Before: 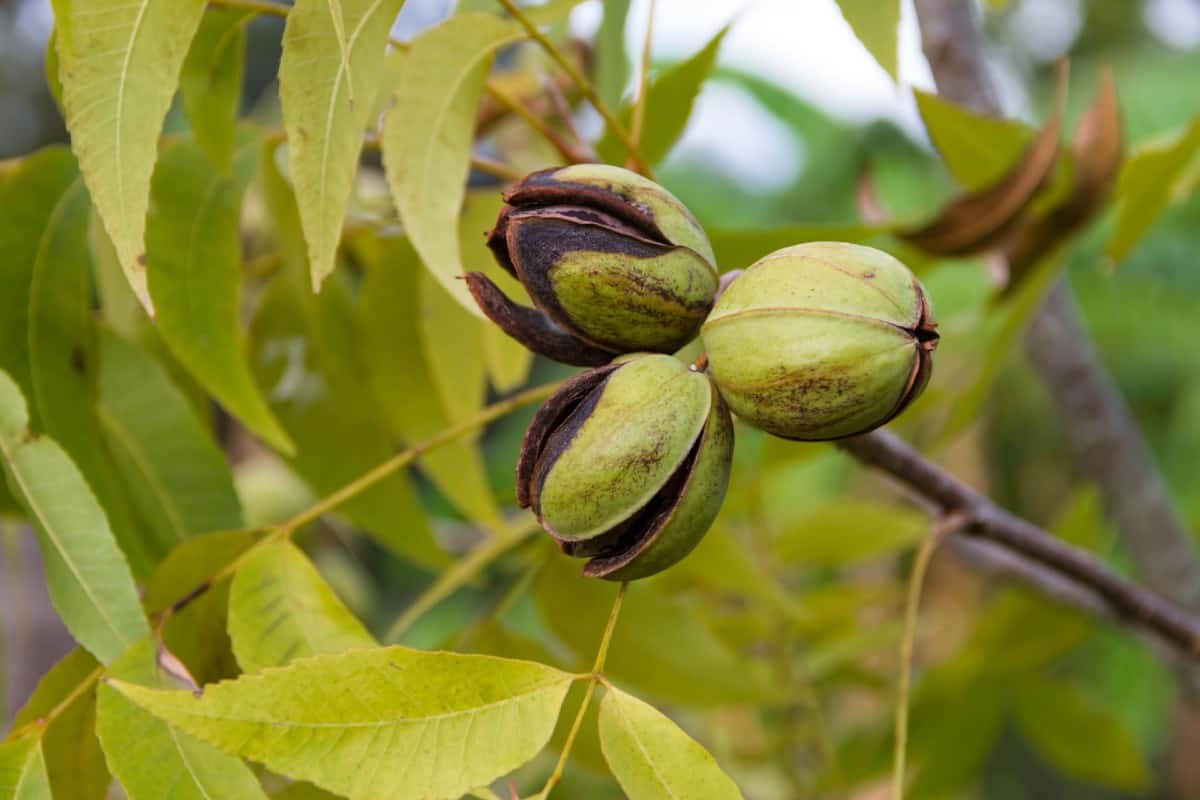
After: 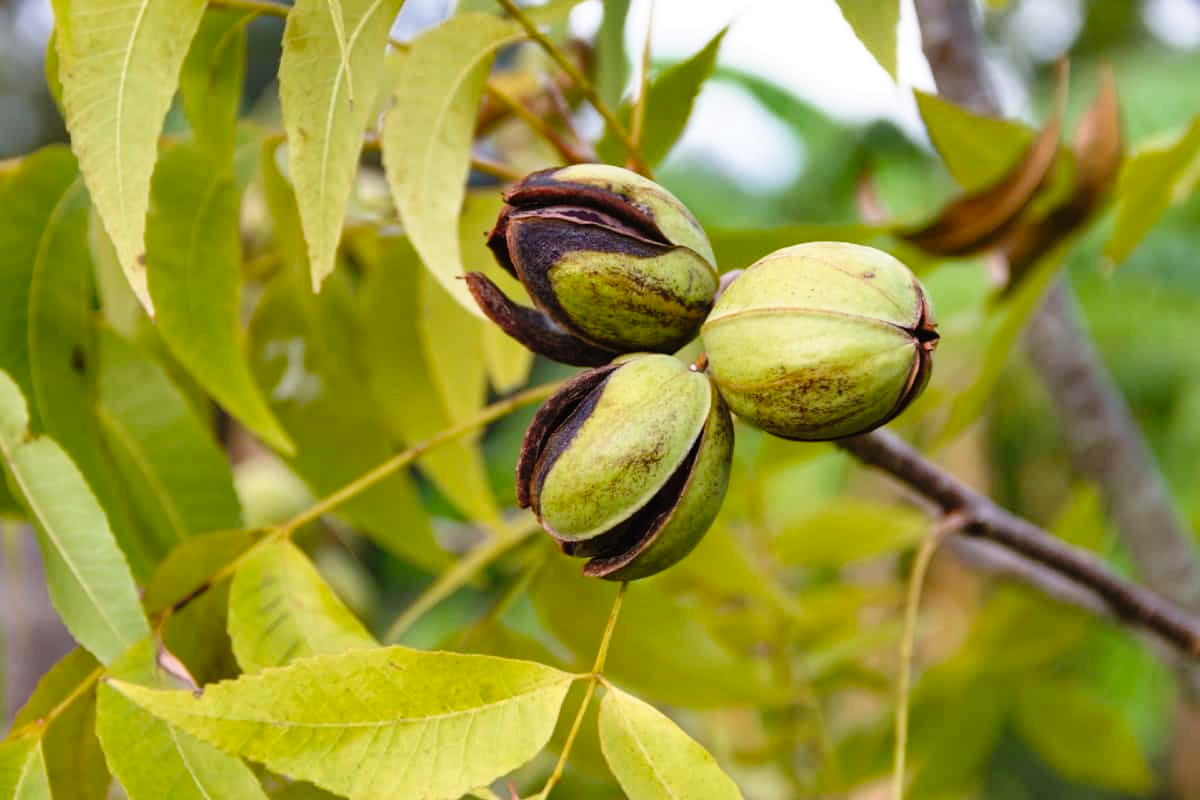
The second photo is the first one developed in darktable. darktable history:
tone curve: curves: ch0 [(0, 0.013) (0.129, 0.1) (0.327, 0.382) (0.489, 0.573) (0.66, 0.748) (0.858, 0.926) (1, 0.977)]; ch1 [(0, 0) (0.353, 0.344) (0.45, 0.46) (0.498, 0.498) (0.521, 0.512) (0.563, 0.559) (0.592, 0.585) (0.647, 0.68) (1, 1)]; ch2 [(0, 0) (0.333, 0.346) (0.375, 0.375) (0.427, 0.44) (0.476, 0.492) (0.511, 0.508) (0.528, 0.533) (0.579, 0.61) (0.612, 0.644) (0.66, 0.715) (1, 1)], preserve colors none
shadows and highlights: radius 169.37, shadows 27.18, white point adjustment 2.97, highlights -68.29, soften with gaussian
